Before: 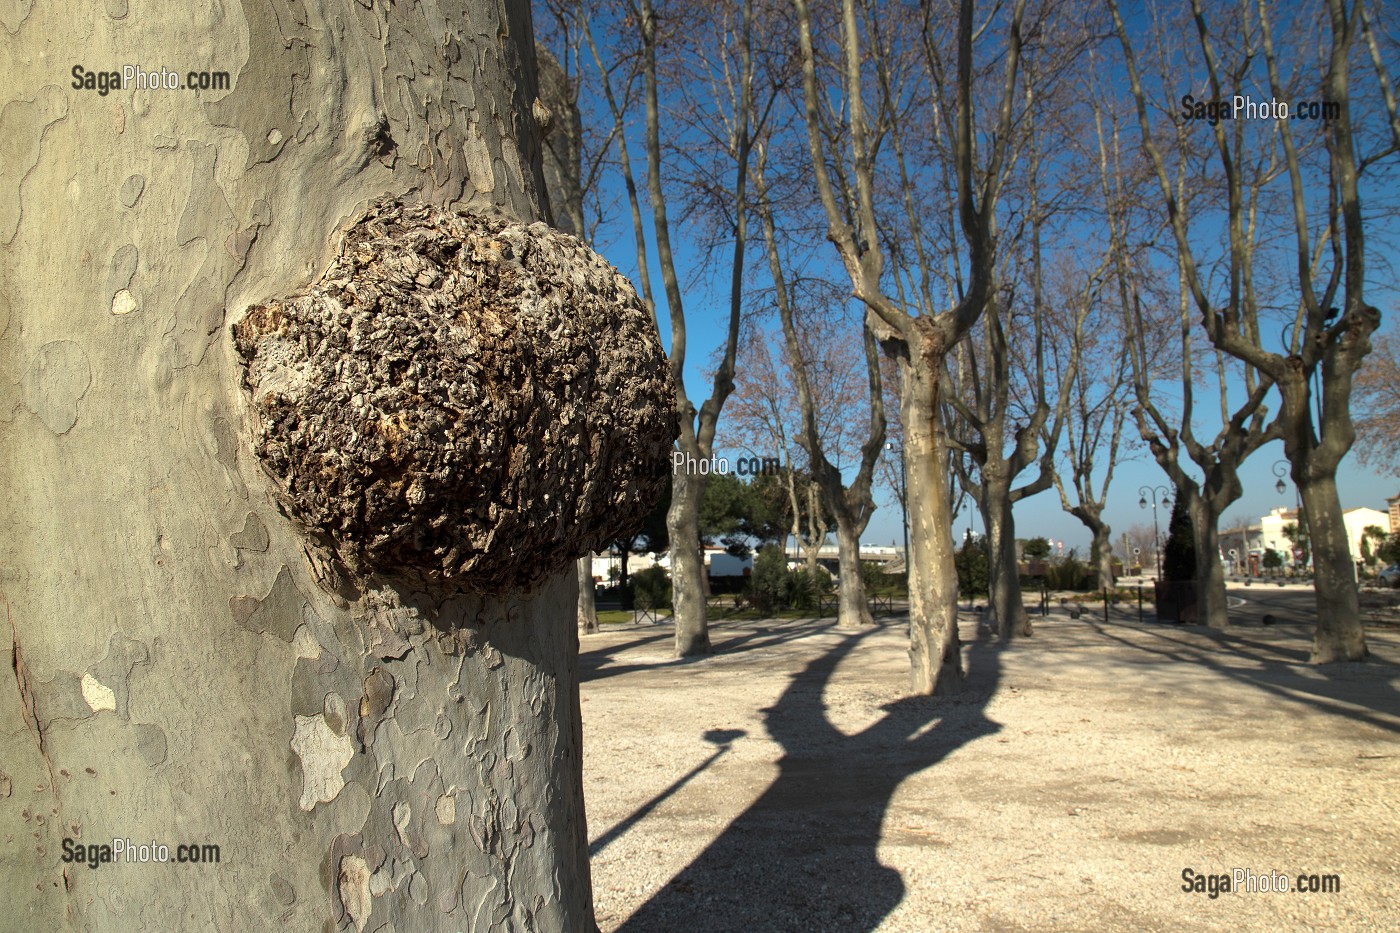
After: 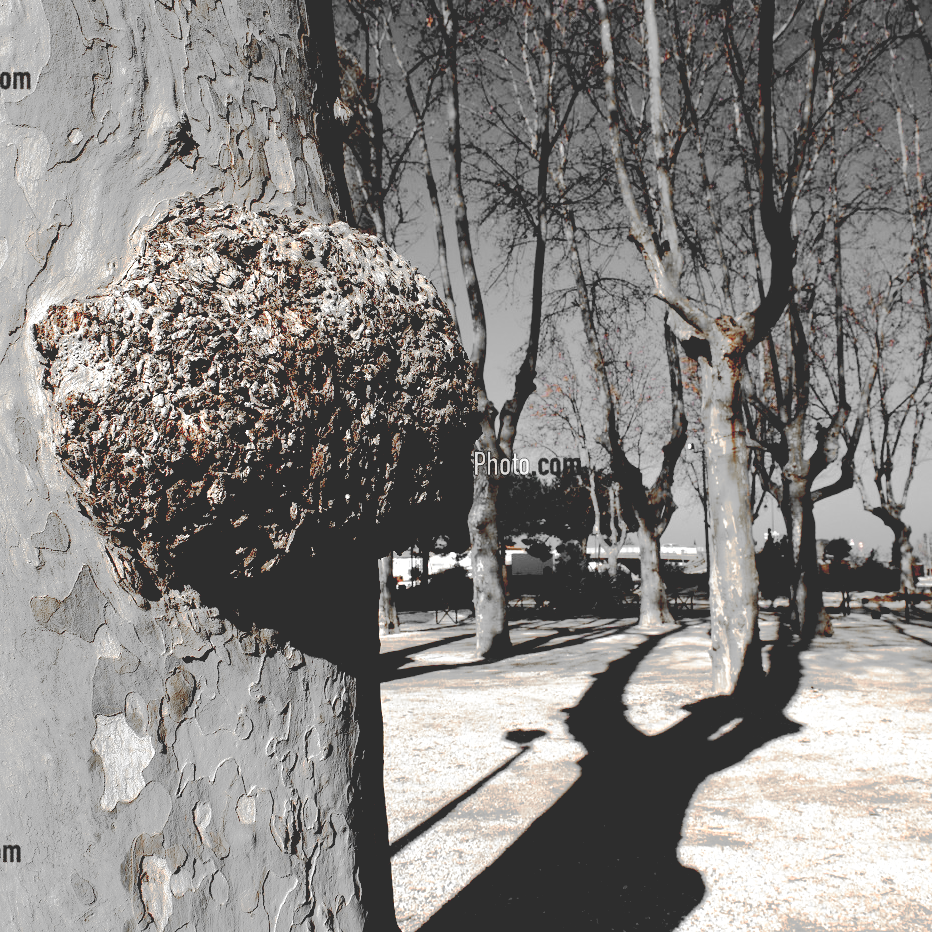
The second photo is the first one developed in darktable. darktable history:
exposure: exposure 0.126 EV, compensate highlight preservation false
crop and rotate: left 14.3%, right 19.104%
color zones: curves: ch0 [(0, 0.65) (0.096, 0.644) (0.221, 0.539) (0.429, 0.5) (0.571, 0.5) (0.714, 0.5) (0.857, 0.5) (1, 0.65)]; ch1 [(0, 0.5) (0.143, 0.5) (0.257, -0.002) (0.429, 0.04) (0.571, -0.001) (0.714, -0.015) (0.857, 0.024) (1, 0.5)]
base curve: curves: ch0 [(0.065, 0.026) (0.236, 0.358) (0.53, 0.546) (0.777, 0.841) (0.924, 0.992)], preserve colors none
